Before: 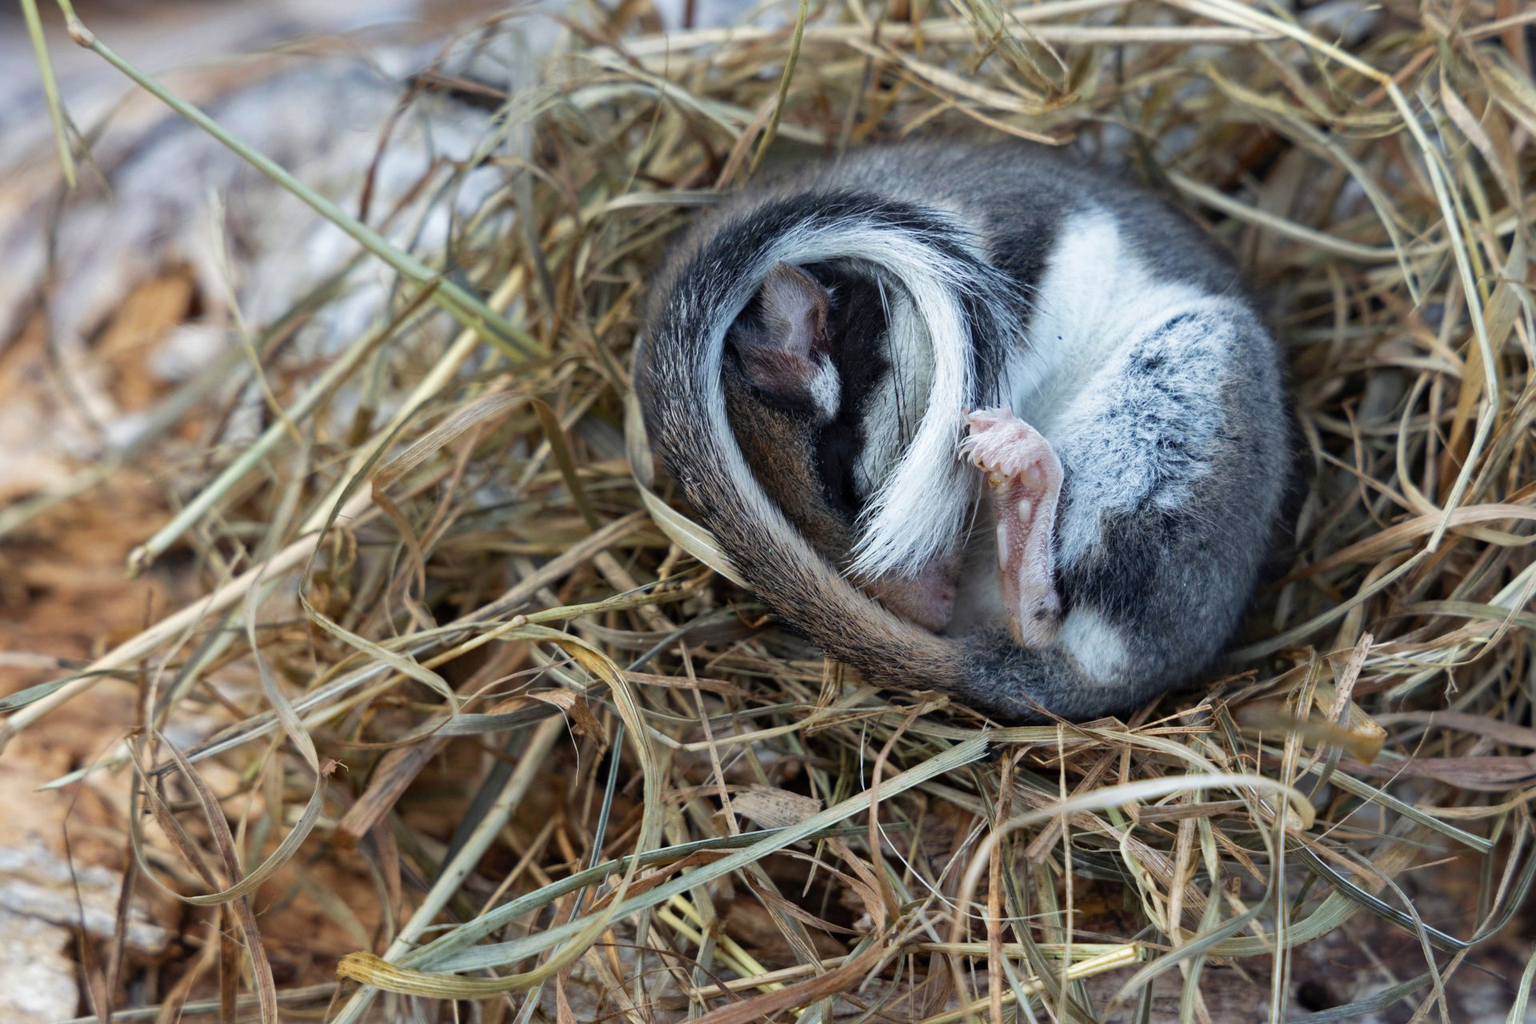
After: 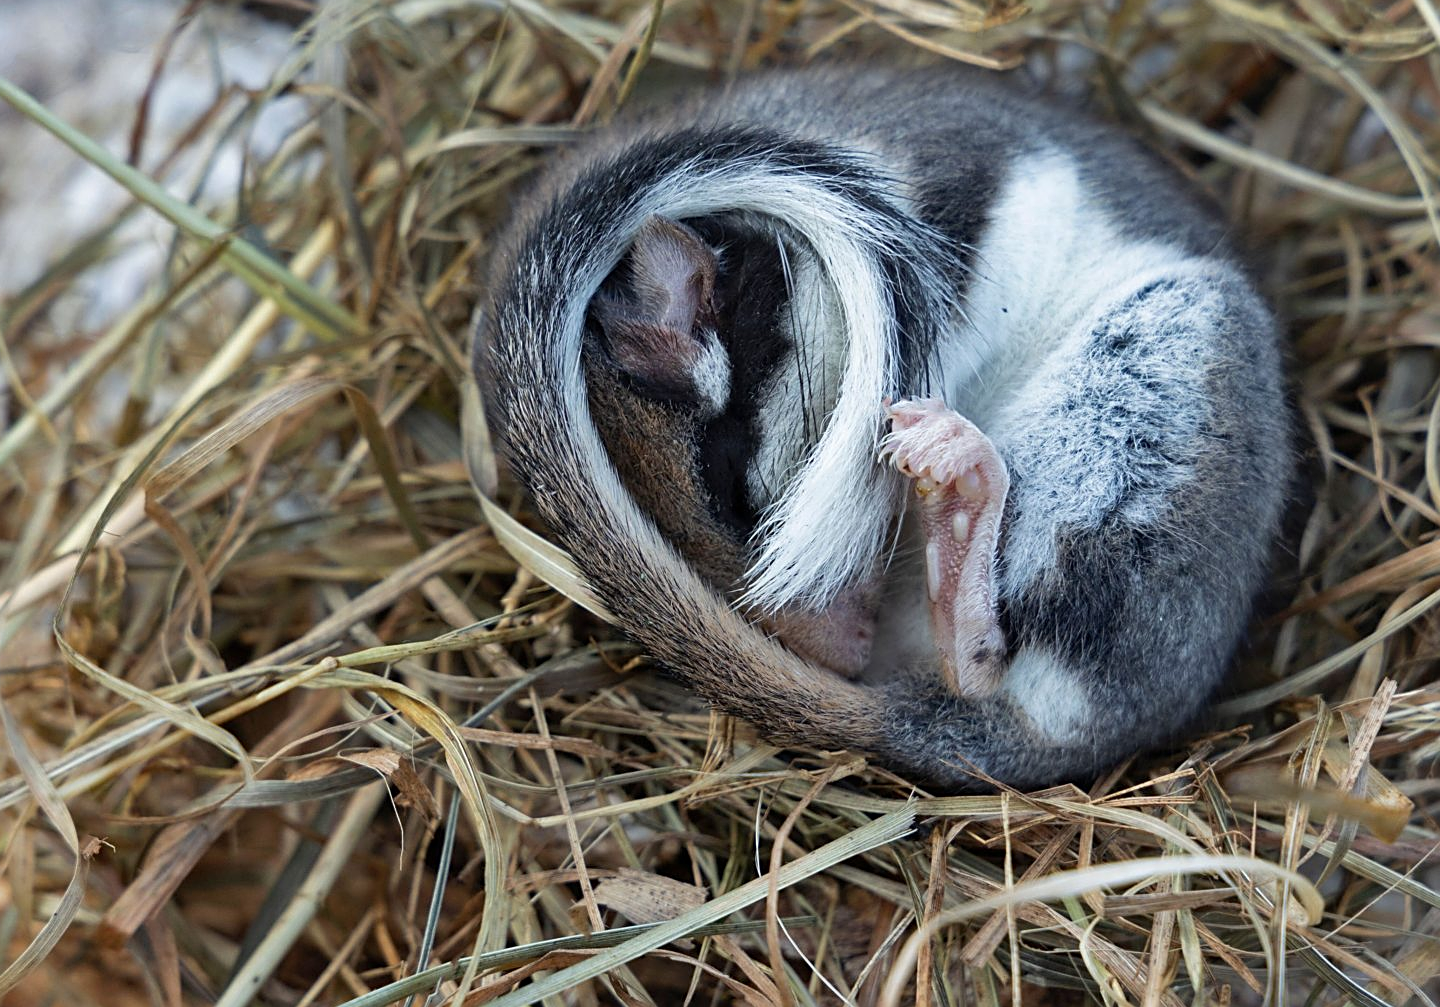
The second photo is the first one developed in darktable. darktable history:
shadows and highlights: low approximation 0.01, soften with gaussian
sharpen: on, module defaults
crop: left 16.717%, top 8.785%, right 8.244%, bottom 12.516%
